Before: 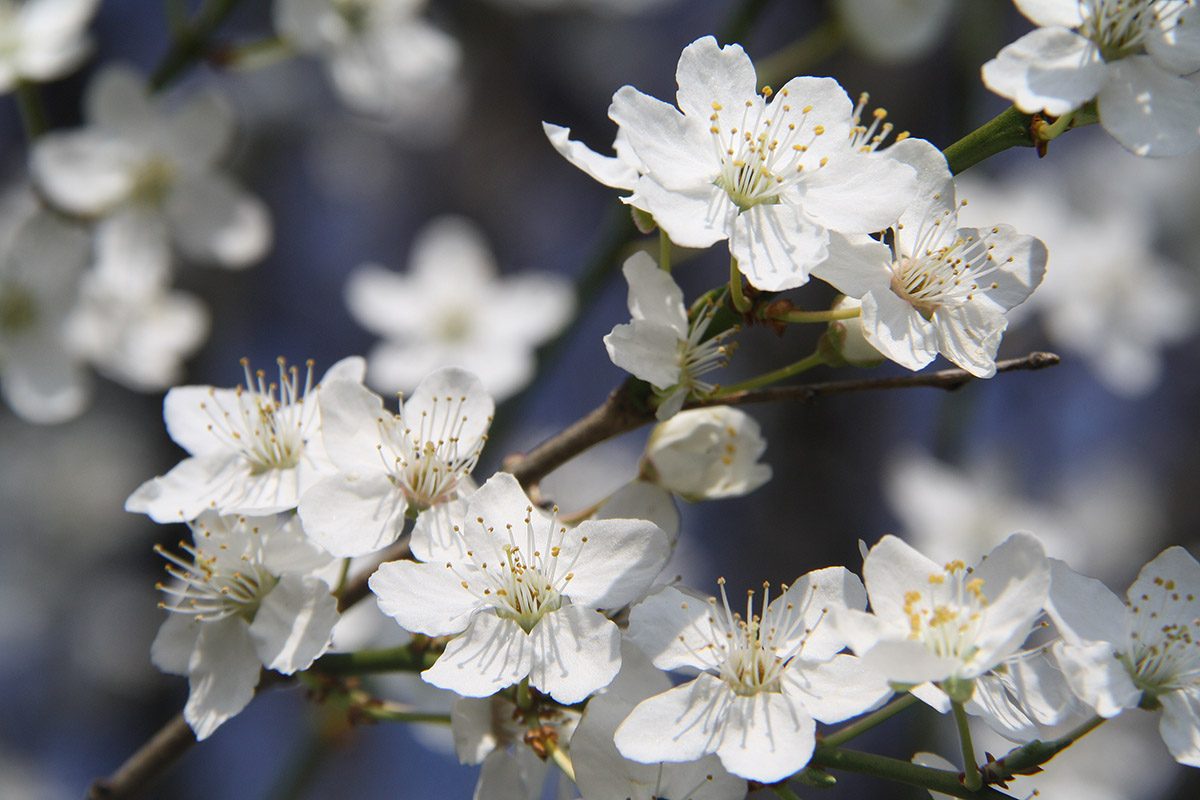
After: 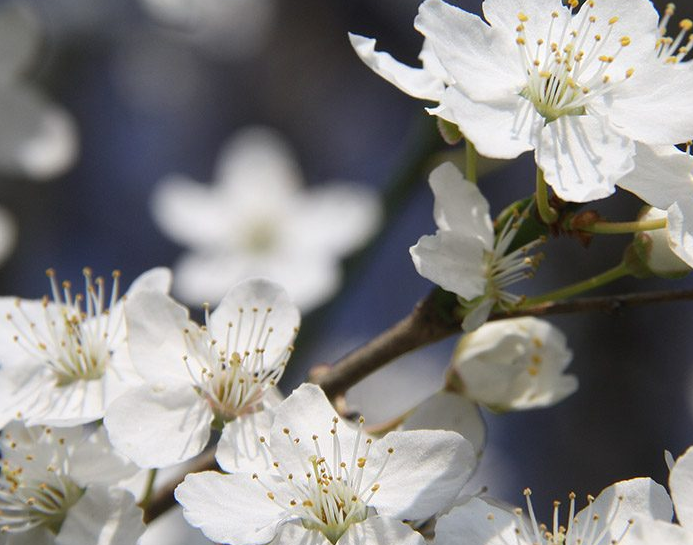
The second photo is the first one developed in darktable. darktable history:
crop: left 16.202%, top 11.208%, right 26.045%, bottom 20.557%
tone equalizer: on, module defaults
